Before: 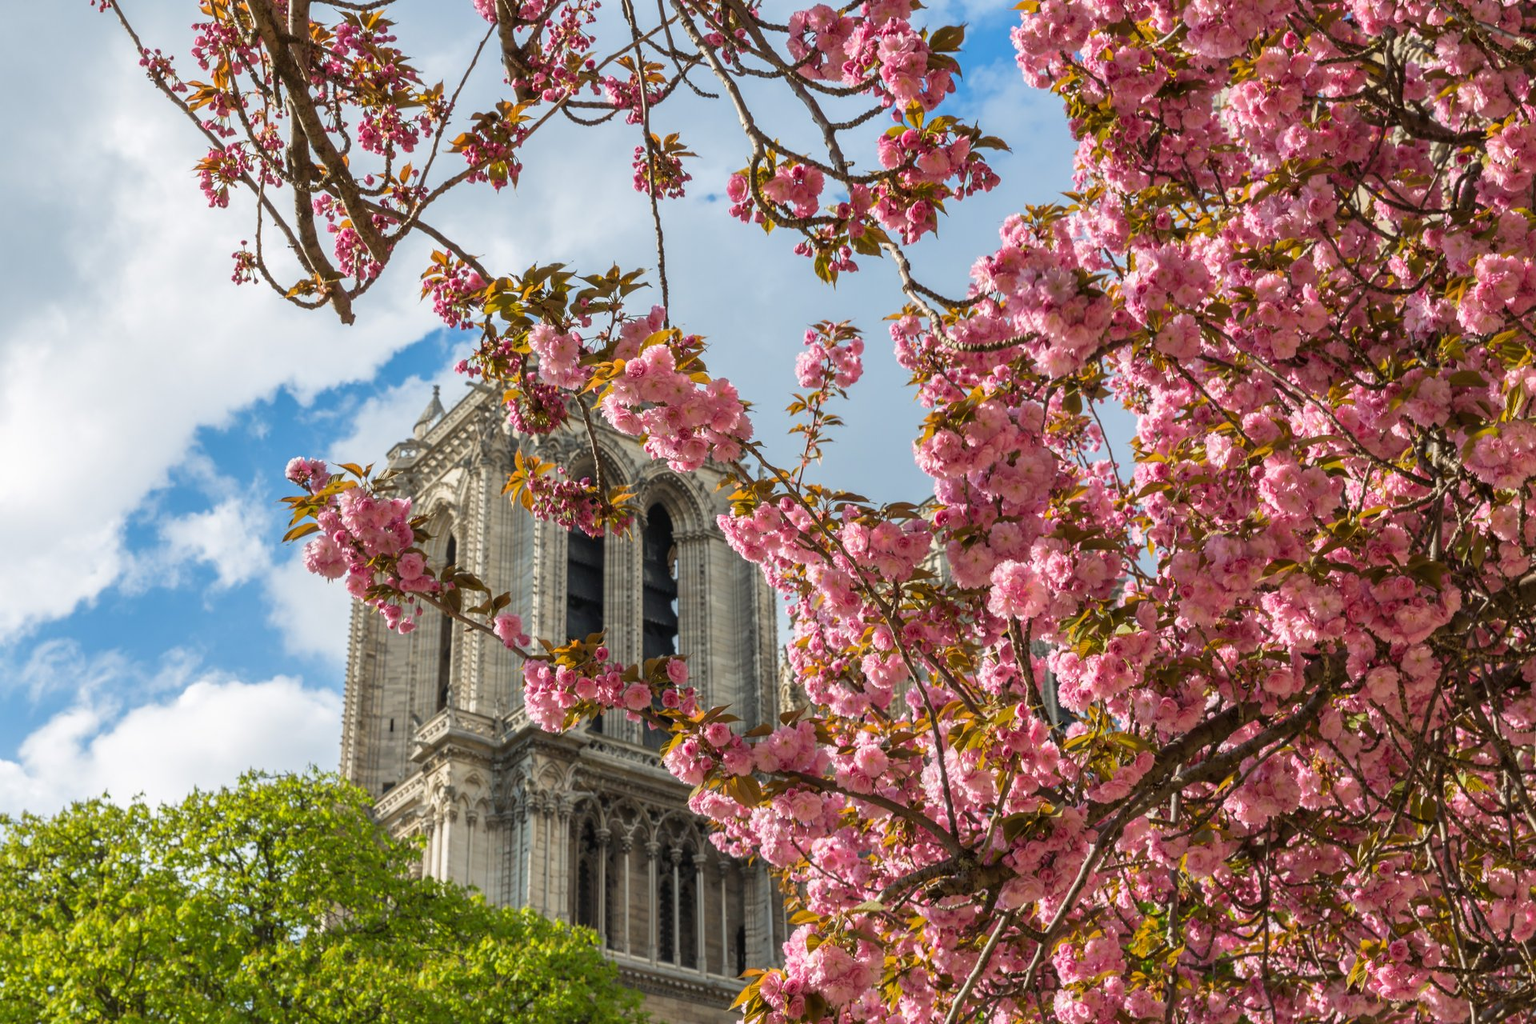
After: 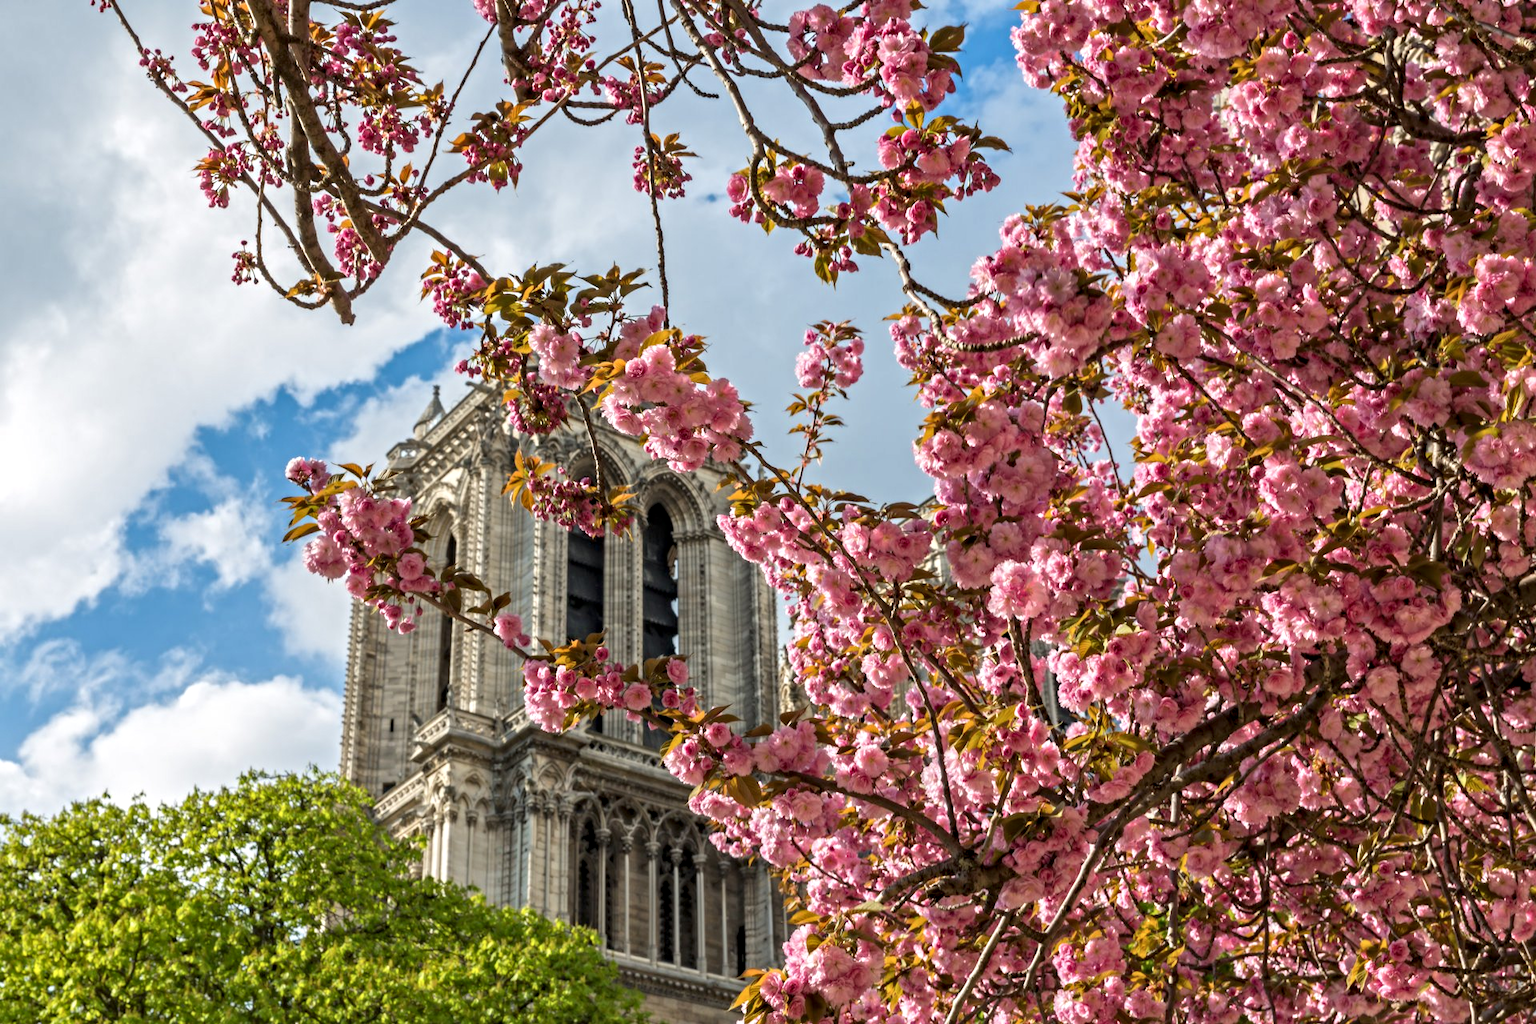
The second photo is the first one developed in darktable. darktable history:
contrast equalizer: y [[0.5, 0.5, 0.501, 0.63, 0.504, 0.5], [0.5 ×6], [0.5 ×6], [0 ×6], [0 ×6]]
local contrast: highlights 102%, shadows 100%, detail 120%, midtone range 0.2
